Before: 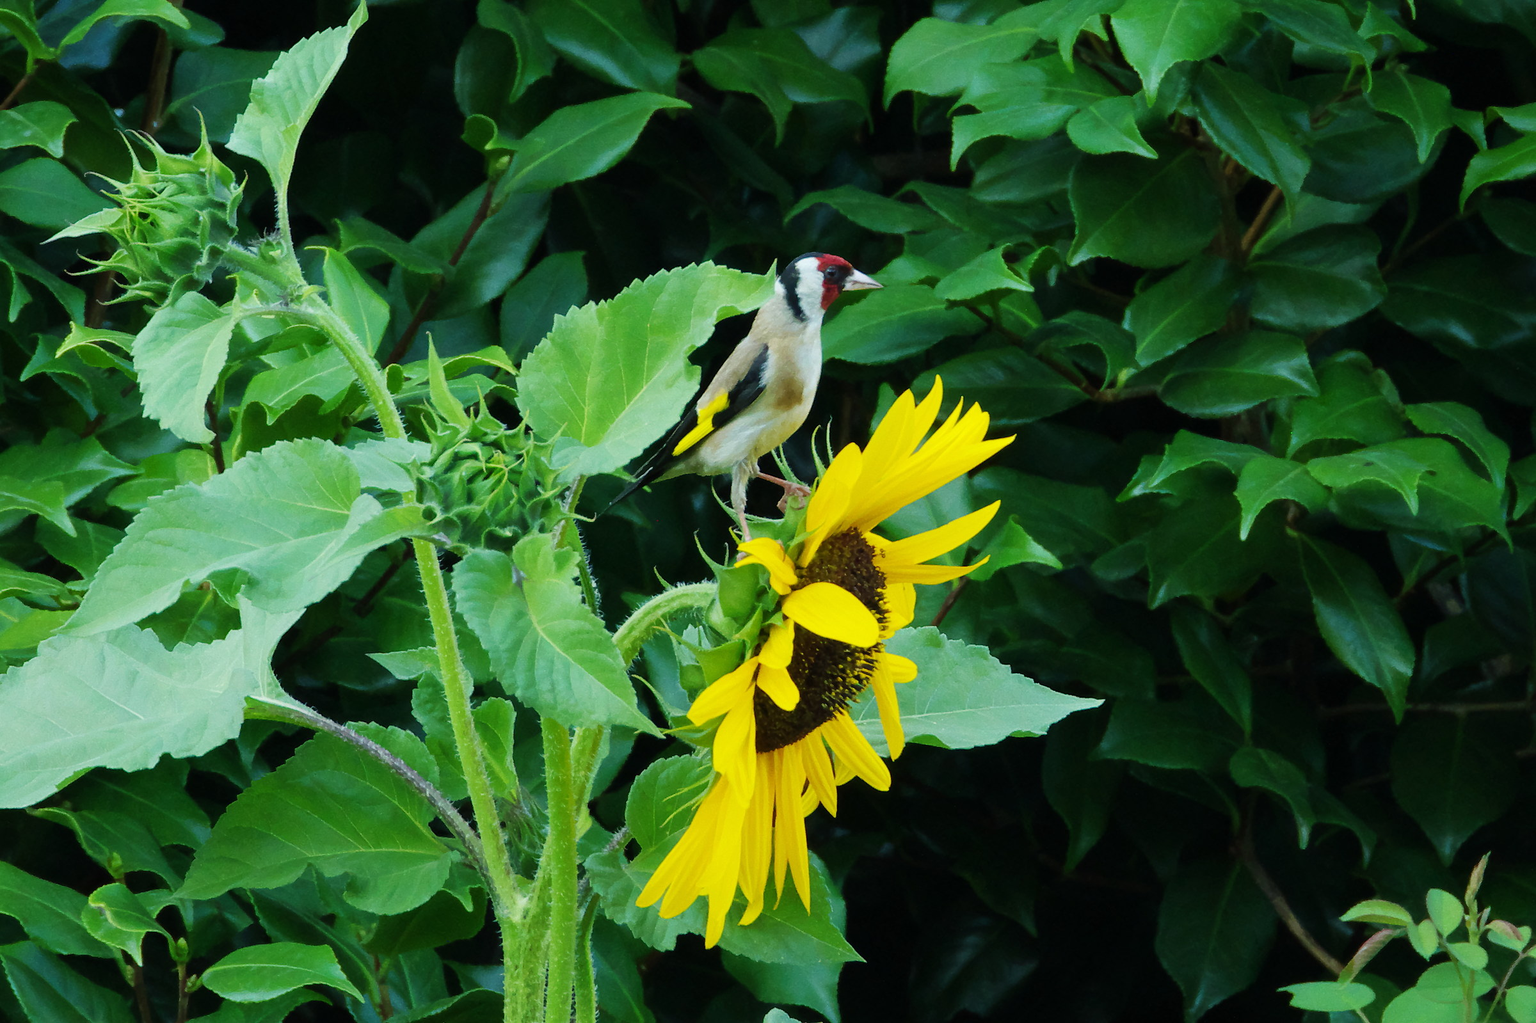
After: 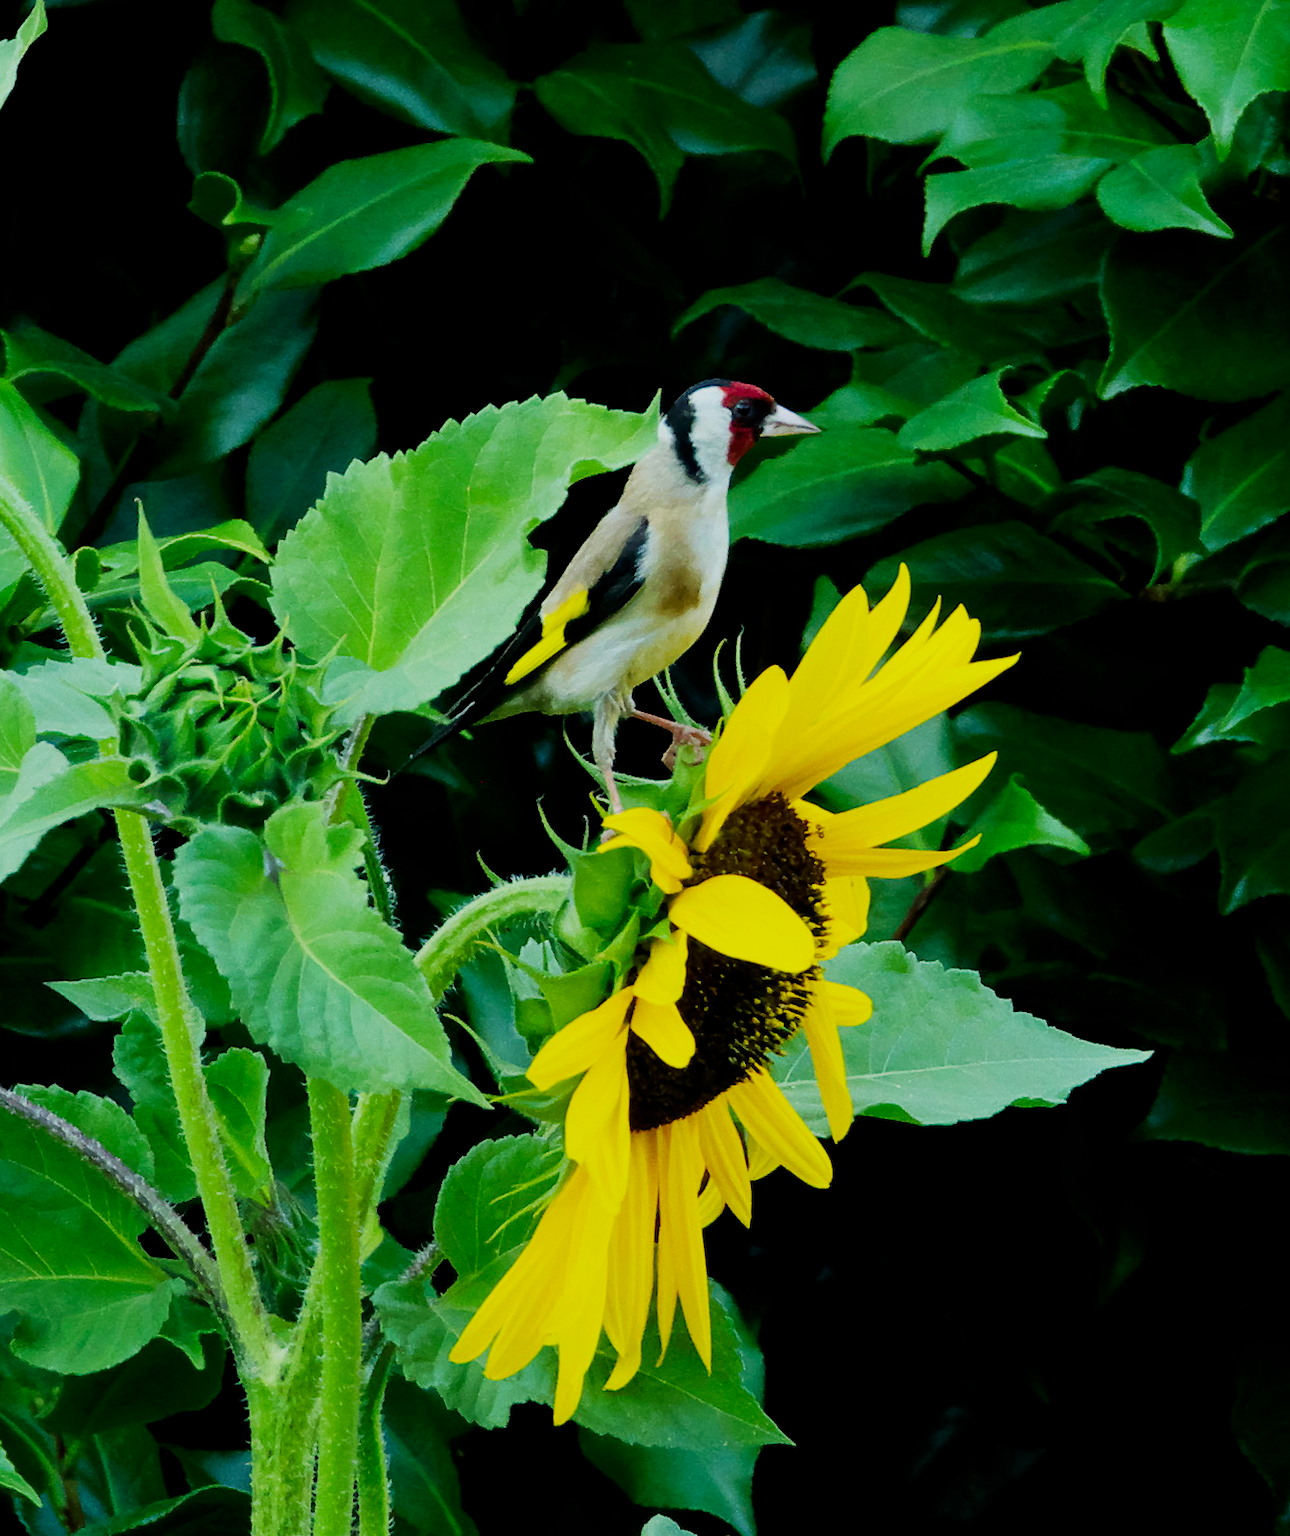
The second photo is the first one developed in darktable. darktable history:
crop: left 21.949%, right 22.06%, bottom 0.009%
contrast brightness saturation: contrast 0.133, brightness -0.056, saturation 0.158
tone equalizer: -7 EV 0.137 EV, edges refinement/feathering 500, mask exposure compensation -1.57 EV, preserve details no
filmic rgb: black relative exposure -7.76 EV, white relative exposure 4.46 EV, target black luminance 0%, hardness 3.75, latitude 50.59%, contrast 1.07, highlights saturation mix 8.8%, shadows ↔ highlights balance -0.248%
